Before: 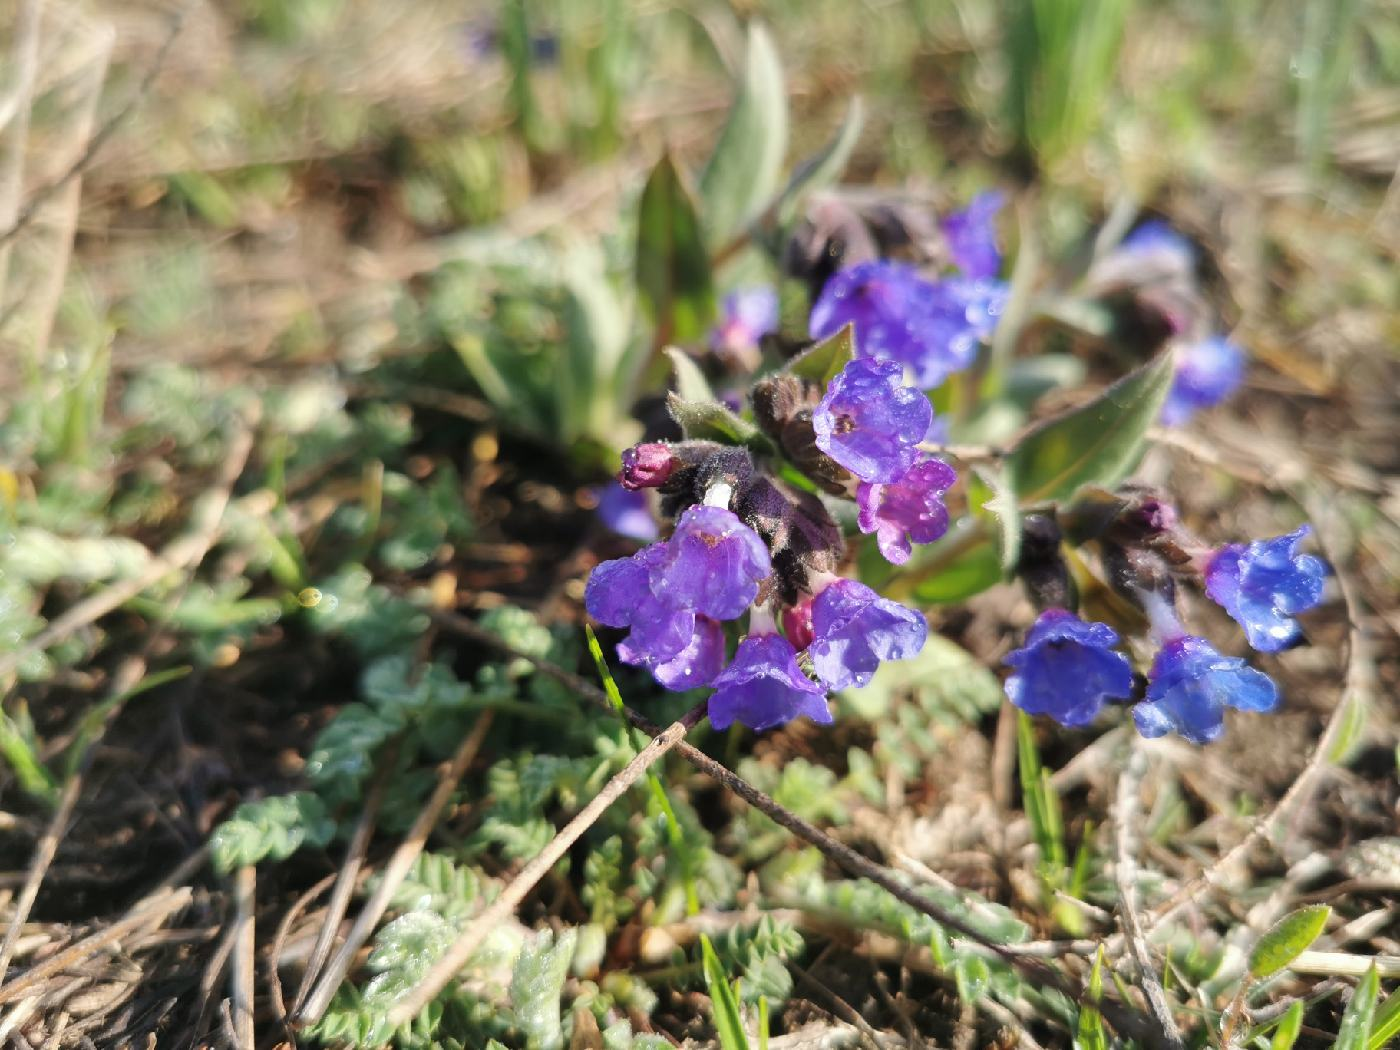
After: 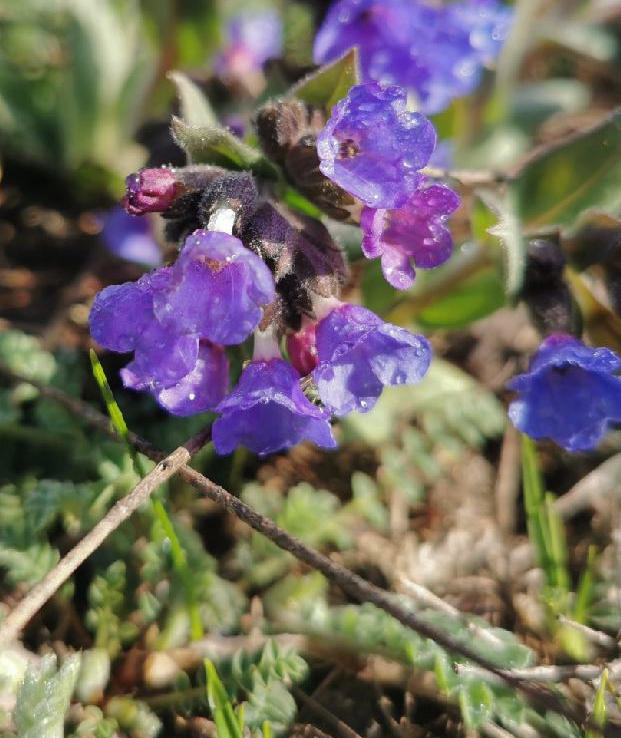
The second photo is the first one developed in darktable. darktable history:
rgb curve: curves: ch0 [(0, 0) (0.175, 0.154) (0.785, 0.663) (1, 1)]
crop: left 35.432%, top 26.233%, right 20.145%, bottom 3.432%
